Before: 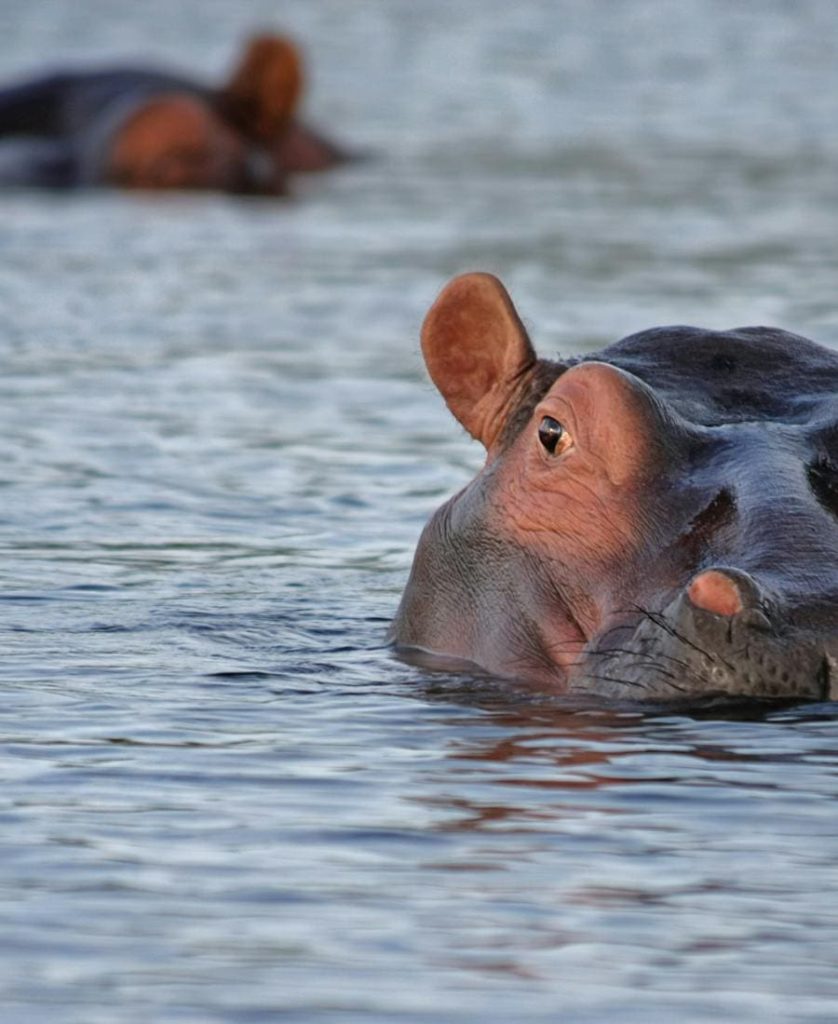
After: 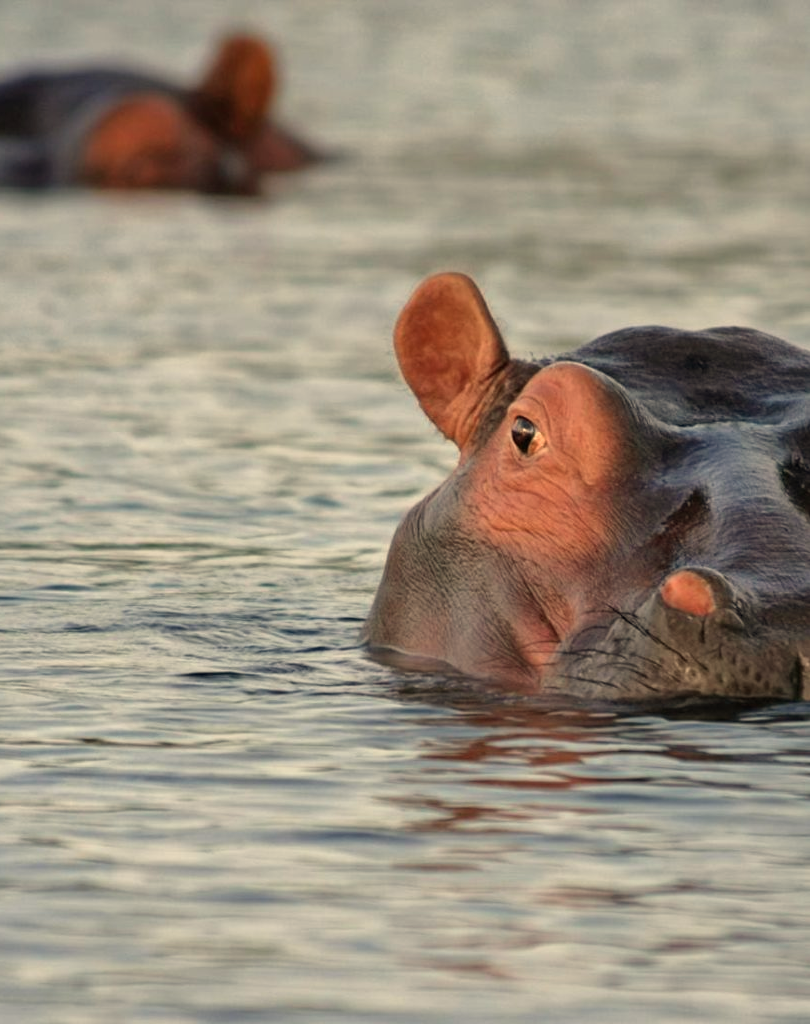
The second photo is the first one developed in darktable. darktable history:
crop and rotate: left 3.238%
white balance: red 1.123, blue 0.83
